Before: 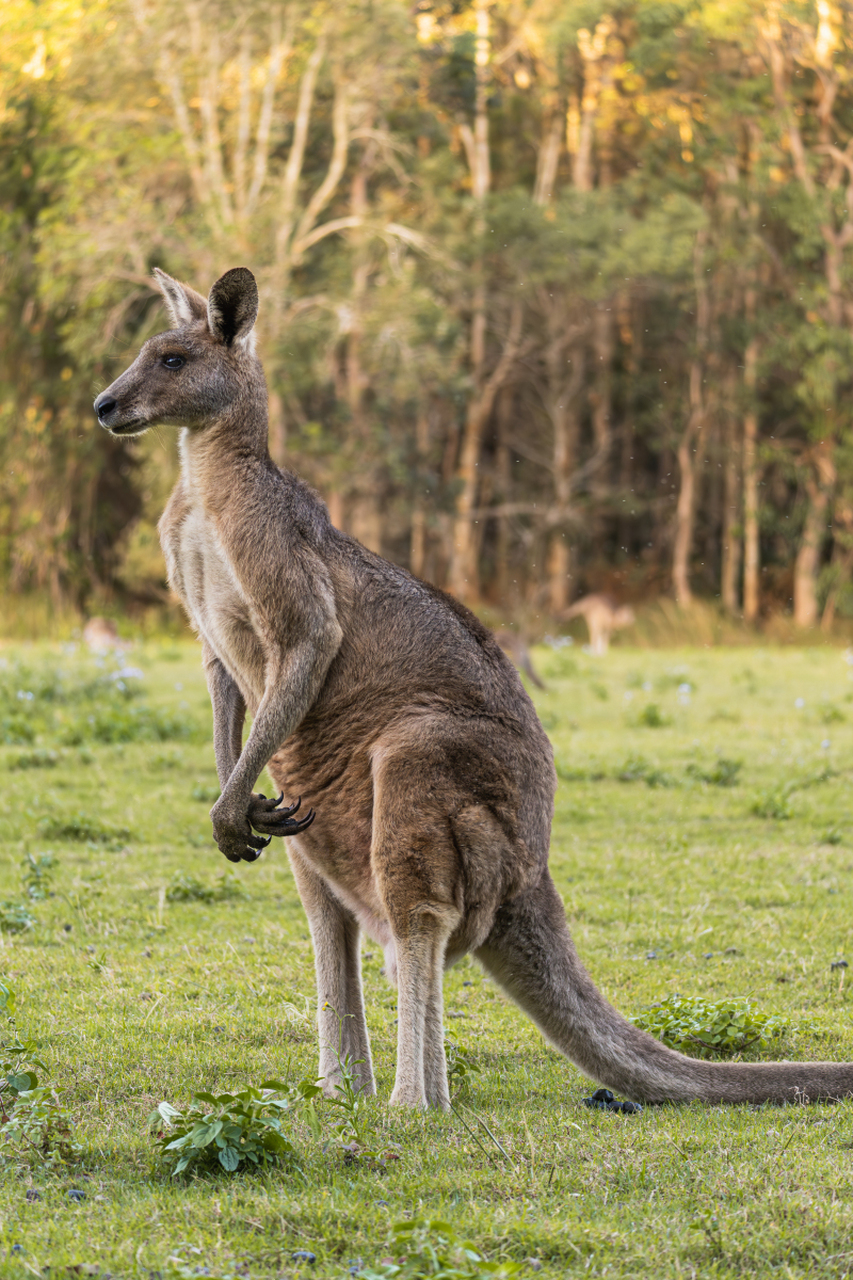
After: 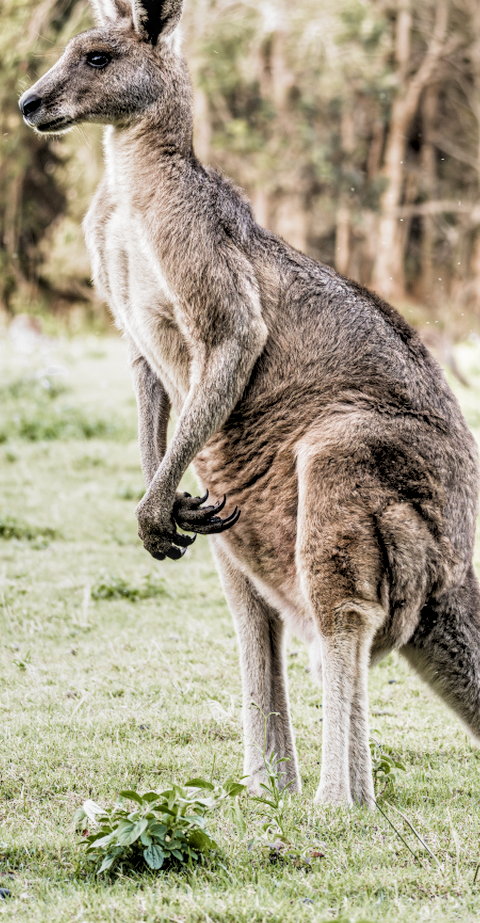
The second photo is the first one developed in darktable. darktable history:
shadows and highlights: shadows 36.27, highlights -27.92, soften with gaussian
local contrast: highlights 60%, shadows 61%, detail 160%
exposure: black level correction 0, exposure 0.691 EV, compensate highlight preservation false
filmic rgb: black relative exposure -5.05 EV, white relative exposure 3.99 EV, hardness 2.9, contrast 1.296, highlights saturation mix -11.08%, add noise in highlights 0, preserve chrominance max RGB, color science v3 (2019), use custom middle-gray values true, contrast in highlights soft
crop: left 8.891%, top 23.647%, right 34.741%, bottom 4.166%
tone equalizer: -8 EV -0.438 EV, -7 EV -0.386 EV, -6 EV -0.341 EV, -5 EV -0.238 EV, -3 EV 0.243 EV, -2 EV 0.329 EV, -1 EV 0.385 EV, +0 EV 0.391 EV
contrast brightness saturation: contrast -0.149, brightness 0.044, saturation -0.139
